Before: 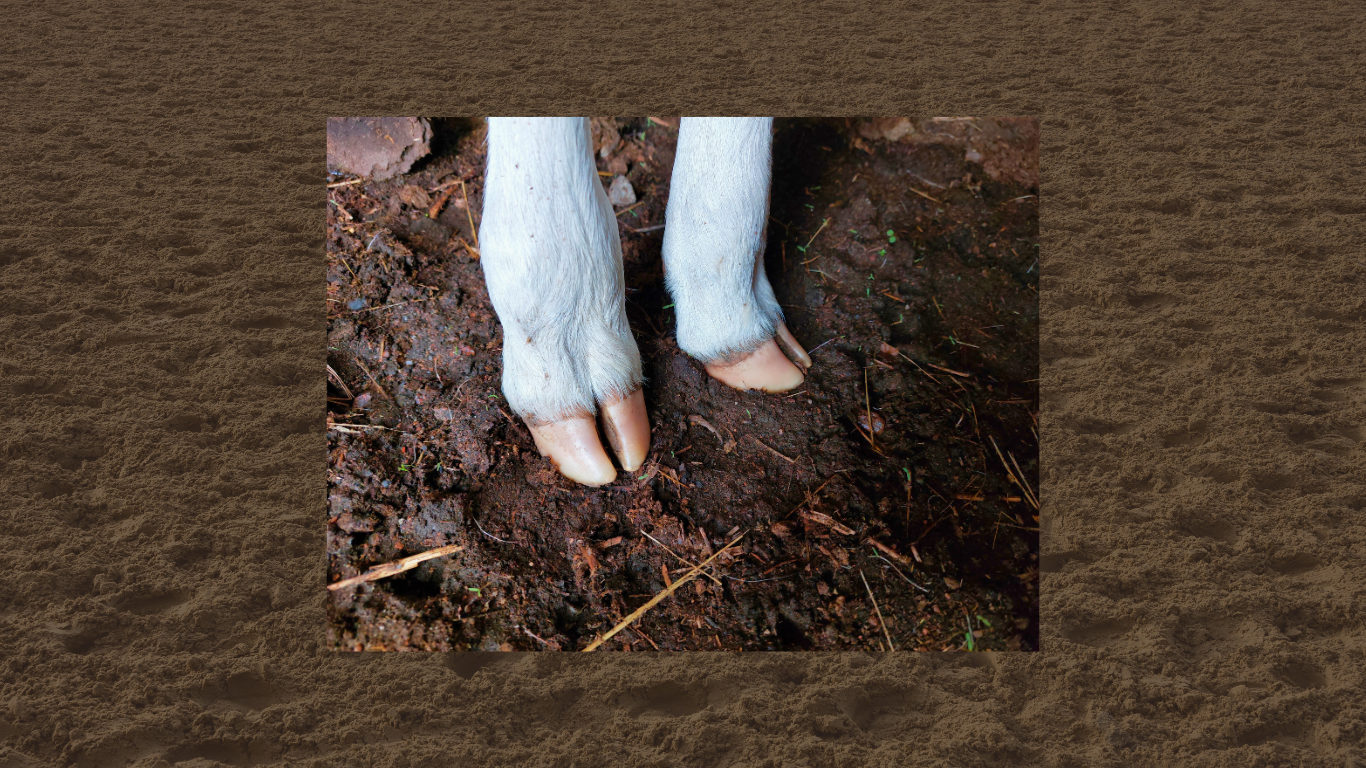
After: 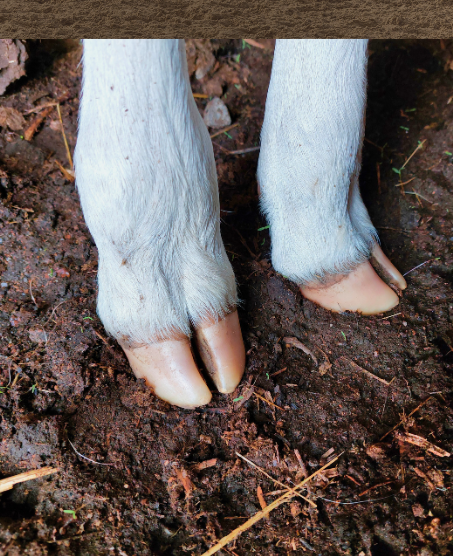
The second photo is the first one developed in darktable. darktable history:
shadows and highlights: soften with gaussian
crop and rotate: left 29.655%, top 10.172%, right 37.154%, bottom 17.426%
exposure: exposure -0.112 EV, compensate highlight preservation false
